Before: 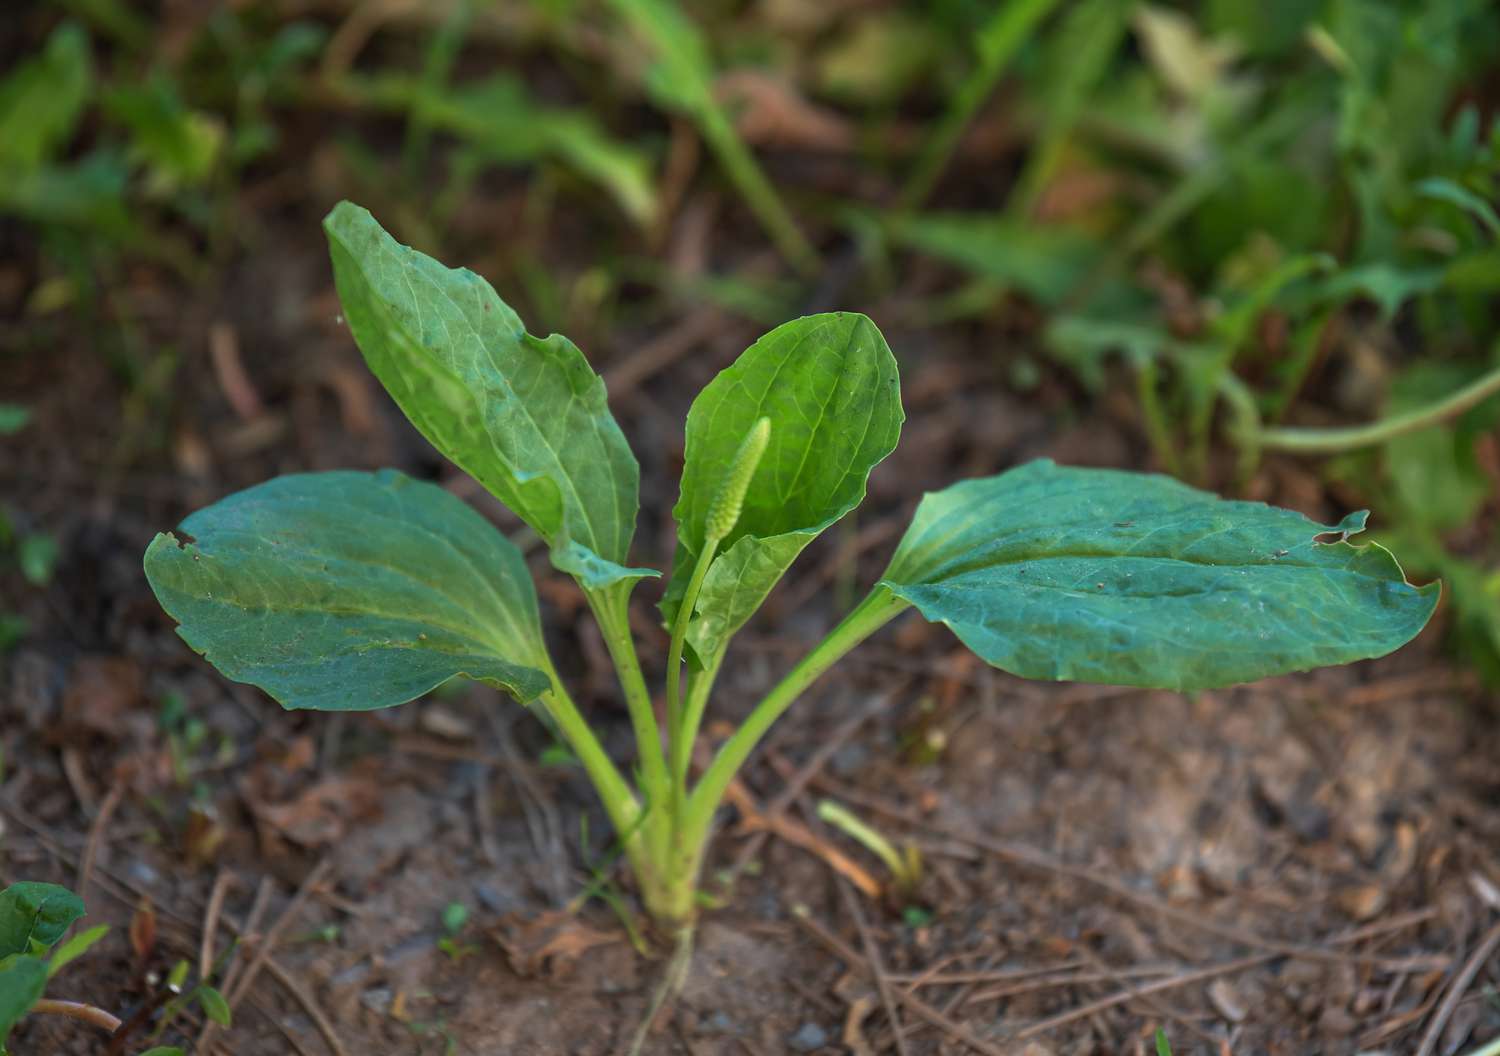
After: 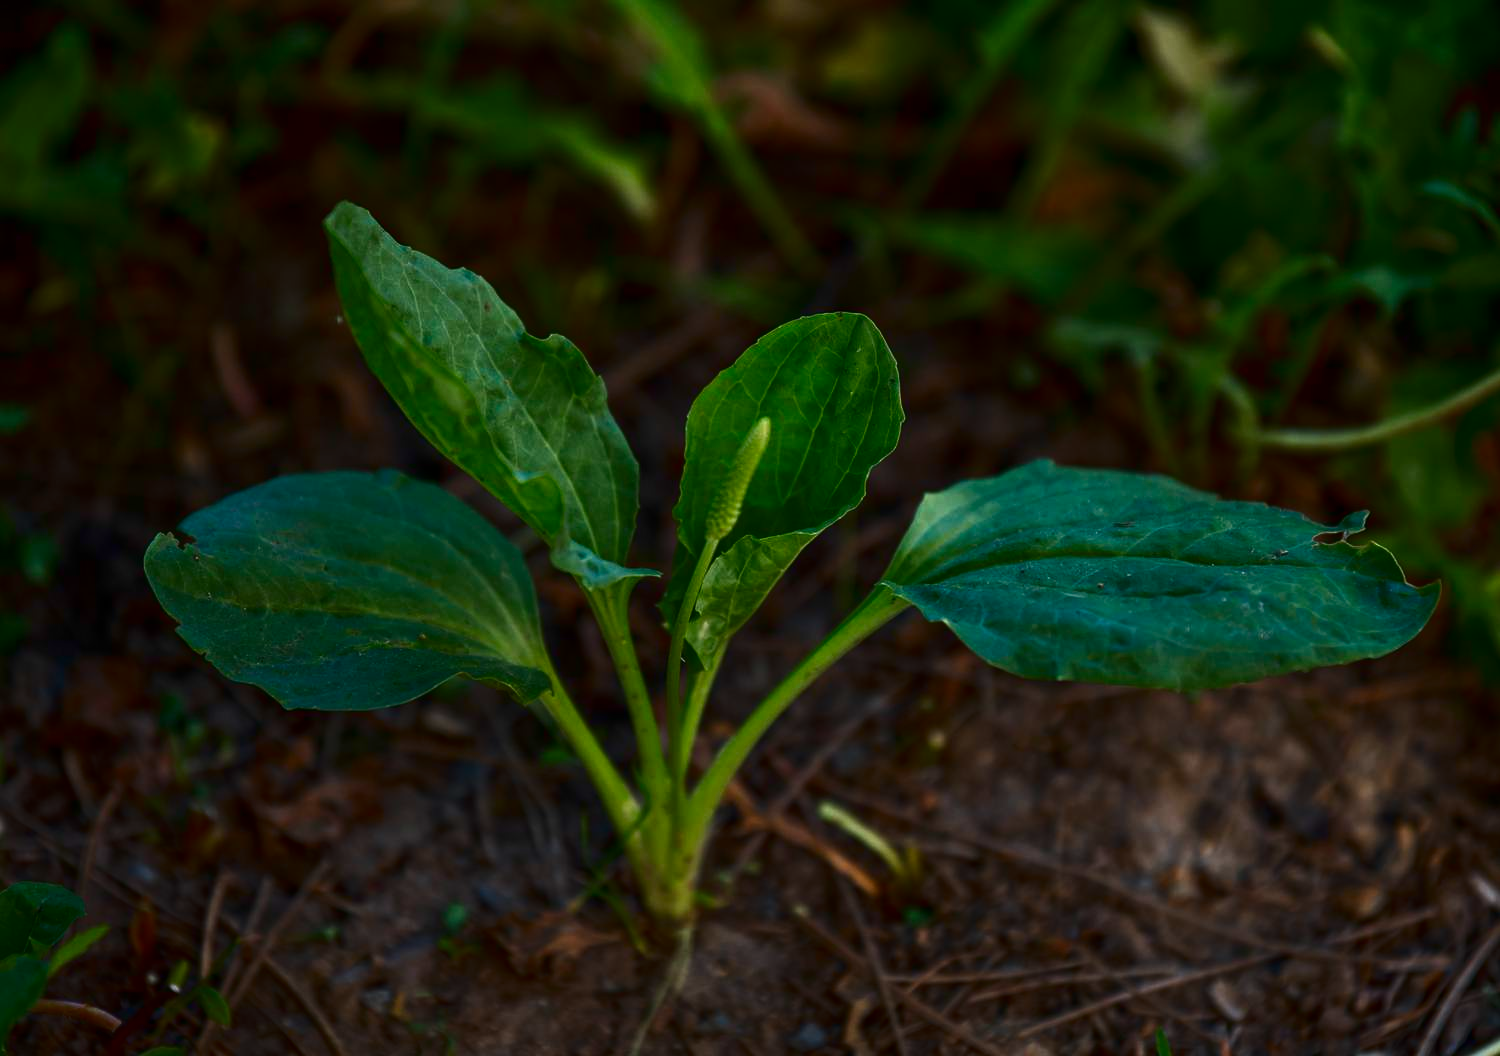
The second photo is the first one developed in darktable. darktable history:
contrast brightness saturation: brightness -0.533
